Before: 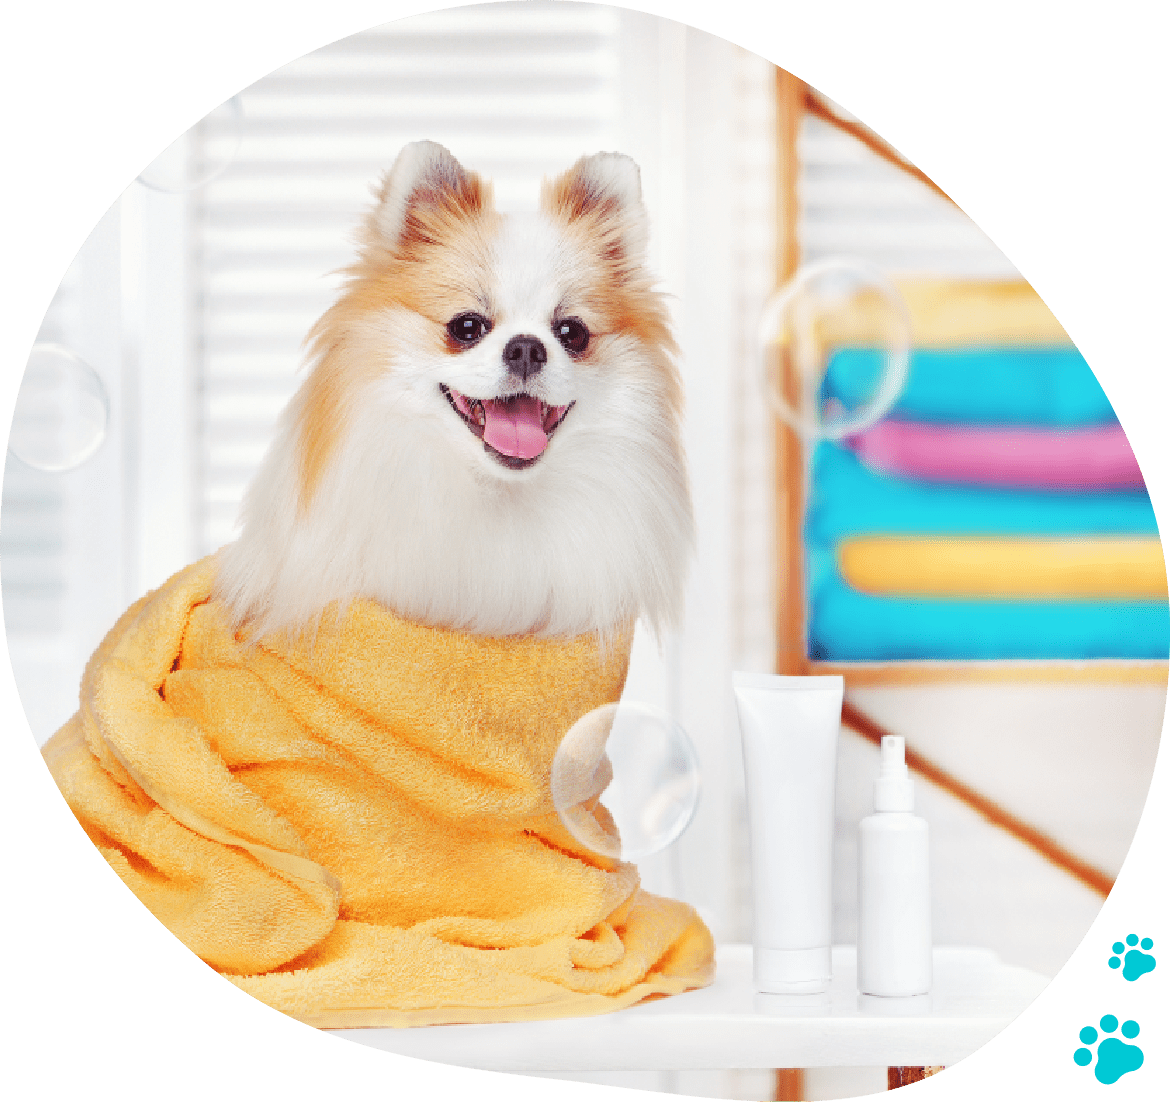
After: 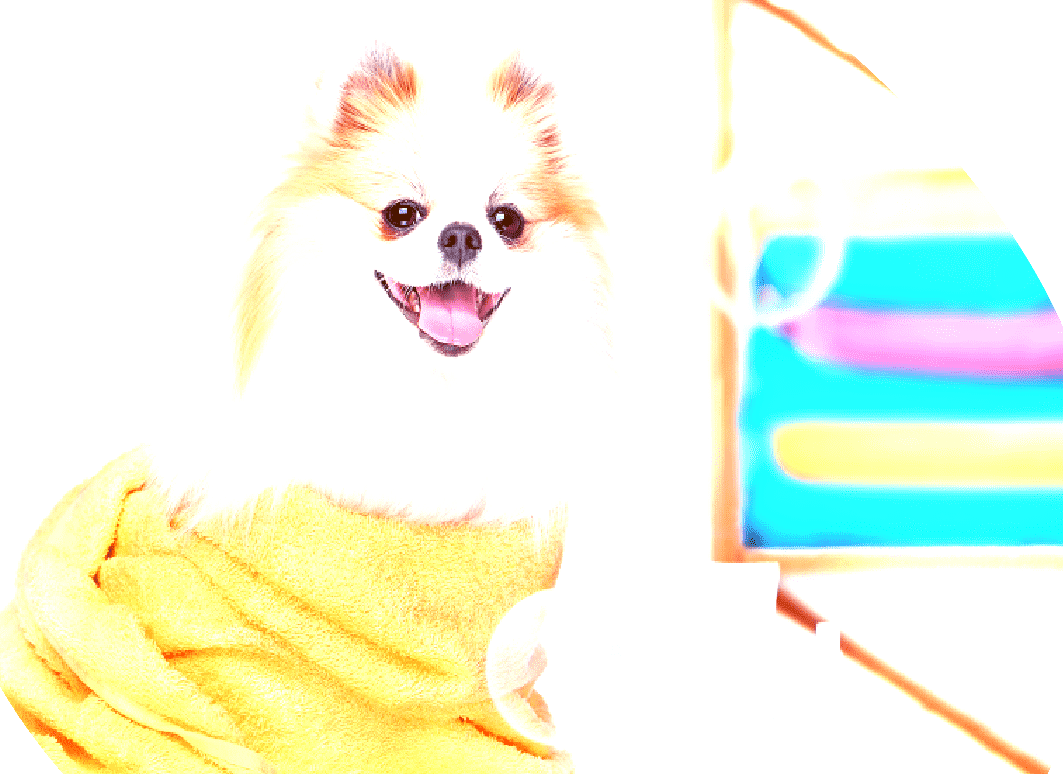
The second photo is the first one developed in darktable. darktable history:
crop: left 5.596%, top 10.314%, right 3.534%, bottom 19.395%
exposure: black level correction 0.001, exposure 1.129 EV, compensate exposure bias true, compensate highlight preservation false
color balance: lift [1, 1.015, 1.004, 0.985], gamma [1, 0.958, 0.971, 1.042], gain [1, 0.956, 0.977, 1.044]
